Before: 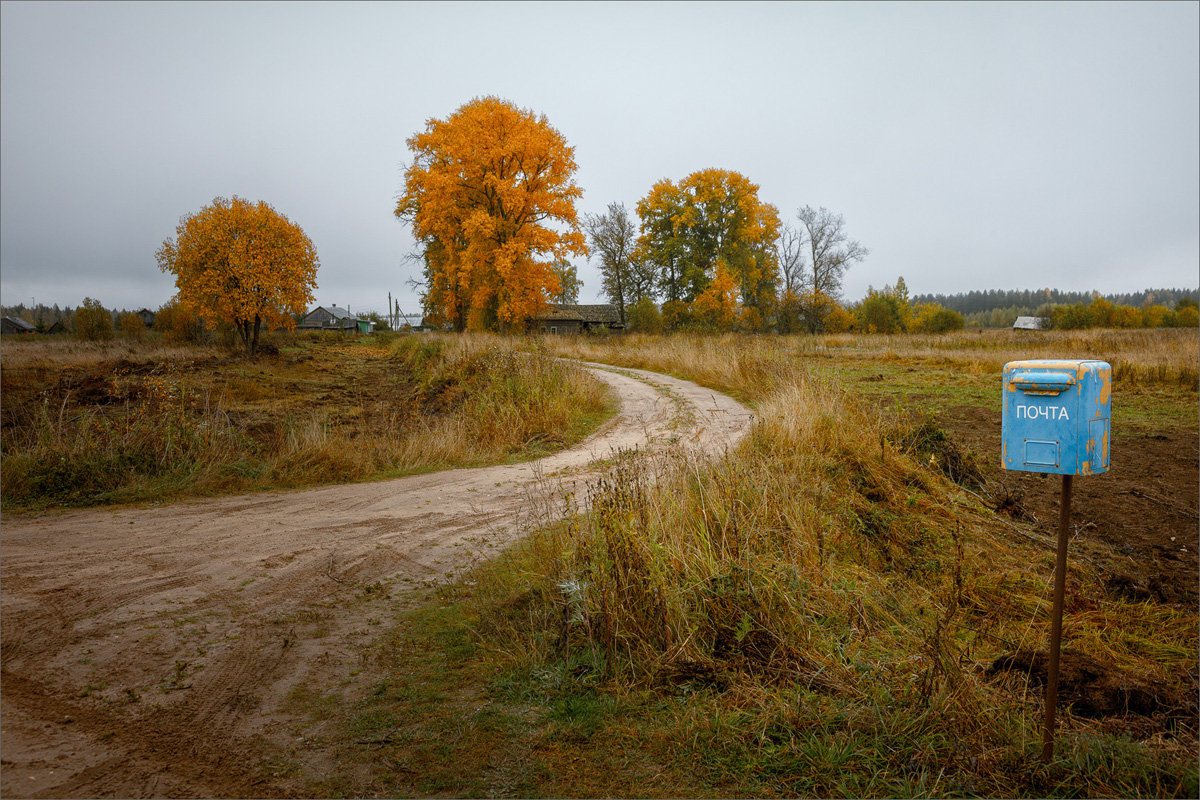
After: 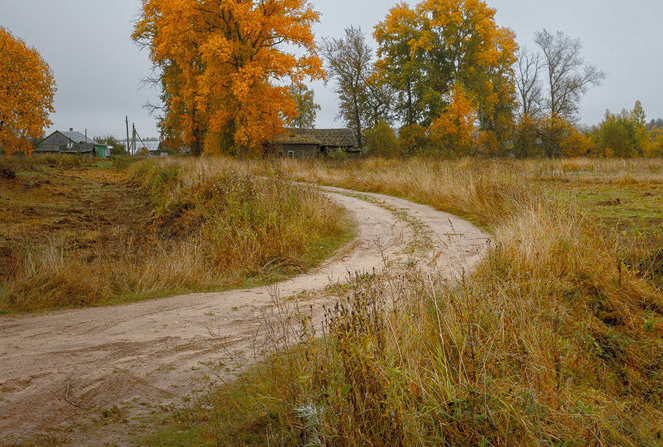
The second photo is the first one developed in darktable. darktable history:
shadows and highlights: on, module defaults
crop and rotate: left 21.971%, top 22.022%, right 22.72%, bottom 22.043%
tone equalizer: on, module defaults
